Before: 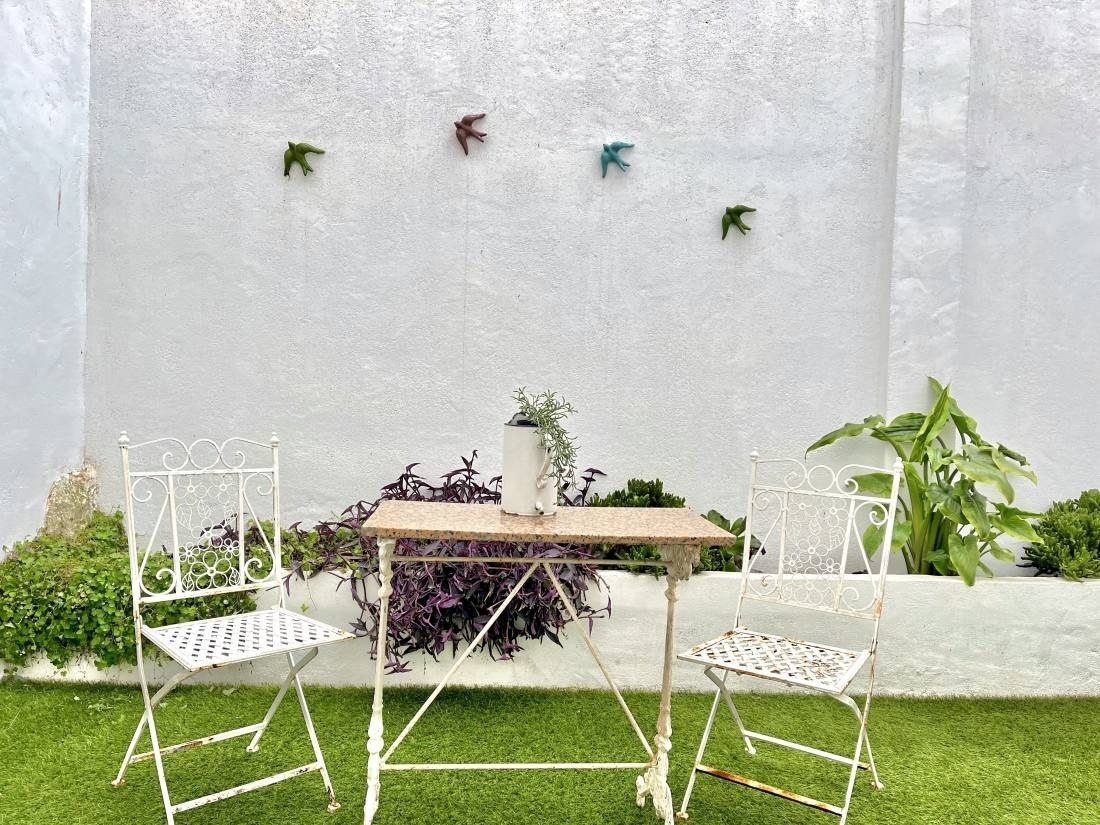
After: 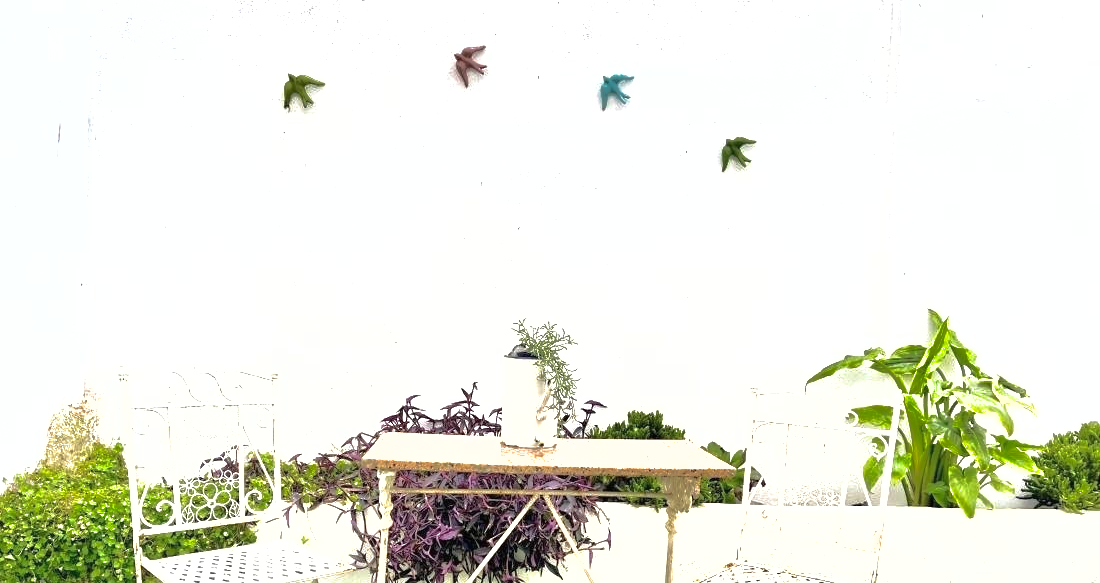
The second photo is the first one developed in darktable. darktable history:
shadows and highlights: shadows 30.16
tone equalizer: edges refinement/feathering 500, mask exposure compensation -1.57 EV, preserve details no
exposure: black level correction 0, exposure 1 EV, compensate highlight preservation false
crop and rotate: top 8.246%, bottom 20.97%
